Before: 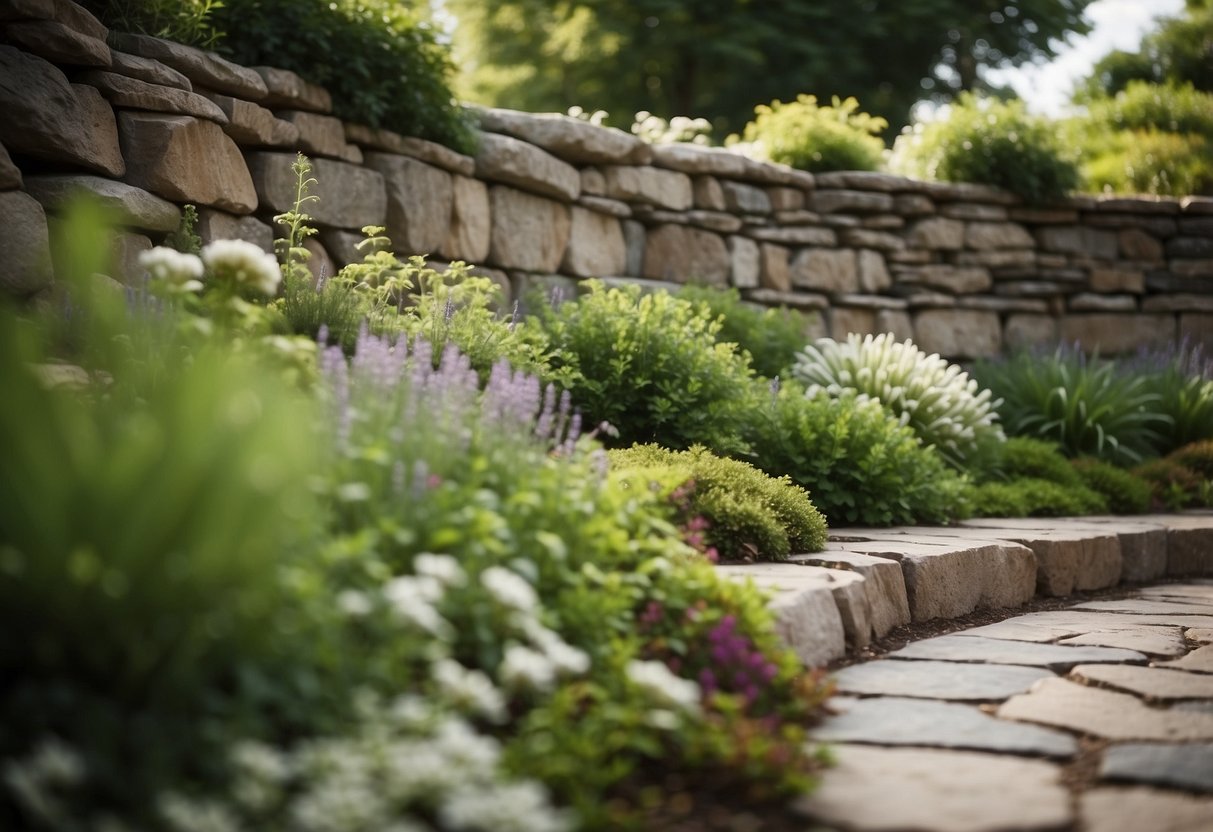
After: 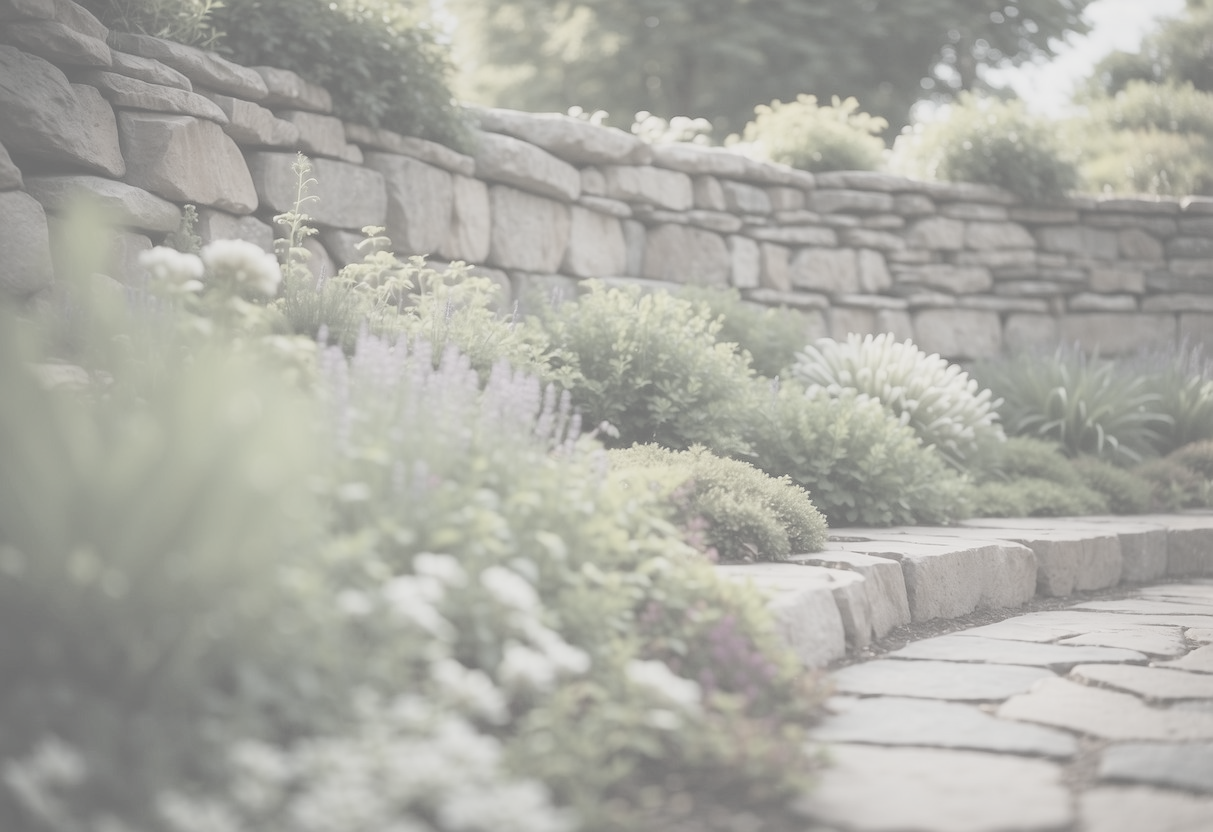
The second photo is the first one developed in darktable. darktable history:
contrast brightness saturation: contrast -0.303, brightness 0.737, saturation -0.782
